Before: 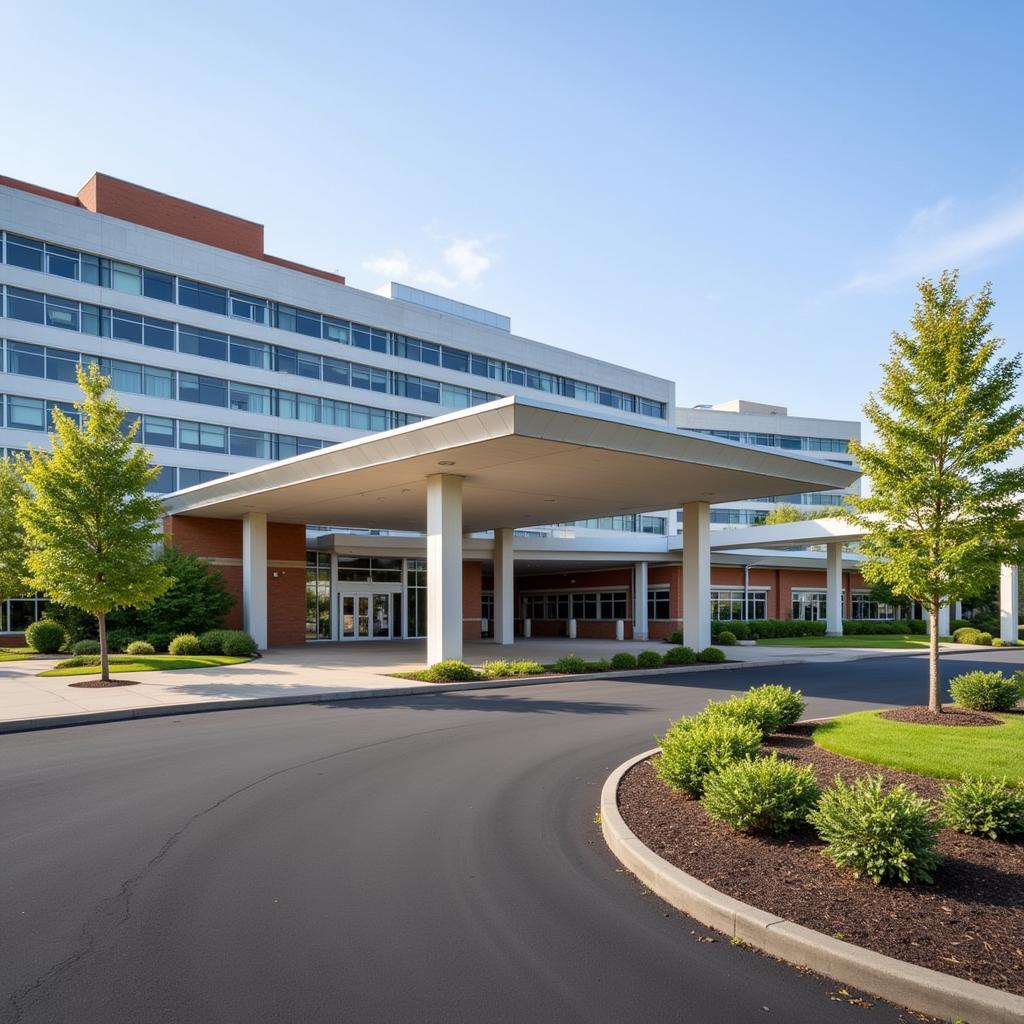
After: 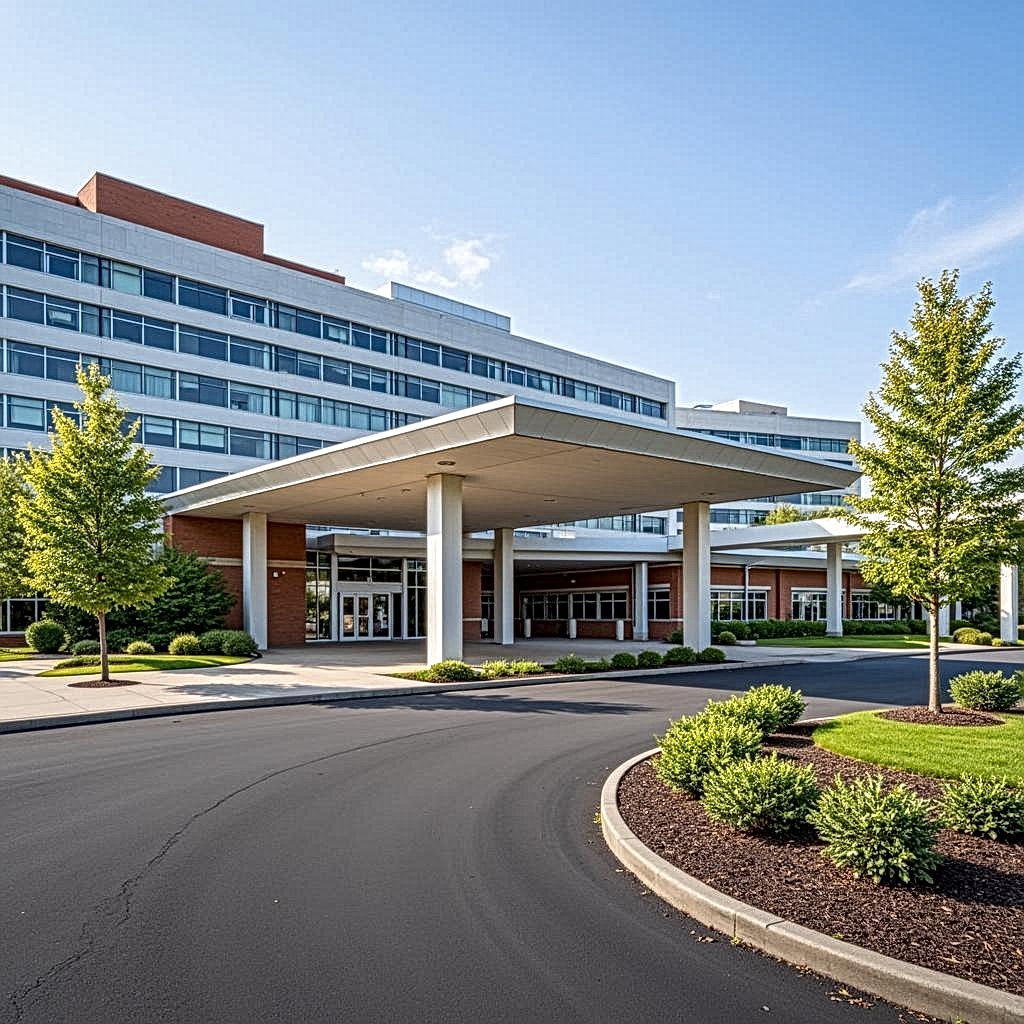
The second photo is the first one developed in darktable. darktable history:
local contrast: mode bilateral grid, contrast 20, coarseness 3, detail 299%, midtone range 0.2
color zones: curves: ch0 [(0, 0.5) (0.143, 0.5) (0.286, 0.5) (0.429, 0.5) (0.571, 0.5) (0.714, 0.476) (0.857, 0.5) (1, 0.5)]; ch2 [(0, 0.5) (0.143, 0.5) (0.286, 0.5) (0.429, 0.5) (0.571, 0.5) (0.714, 0.487) (0.857, 0.5) (1, 0.5)]
